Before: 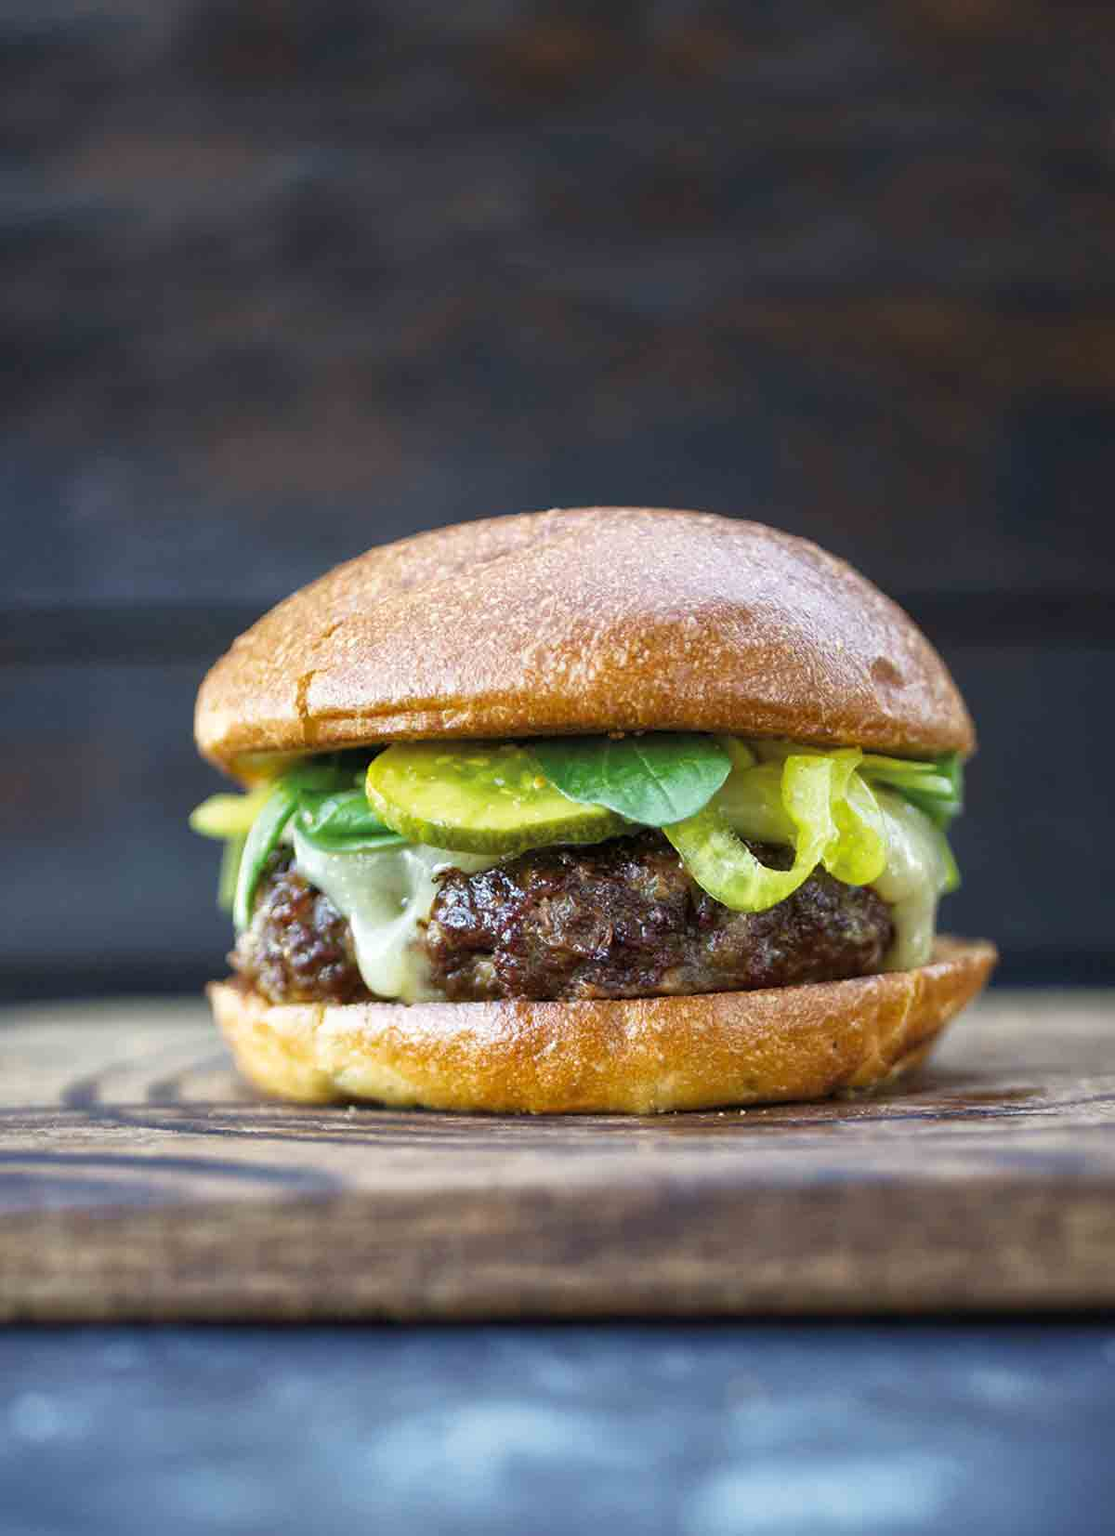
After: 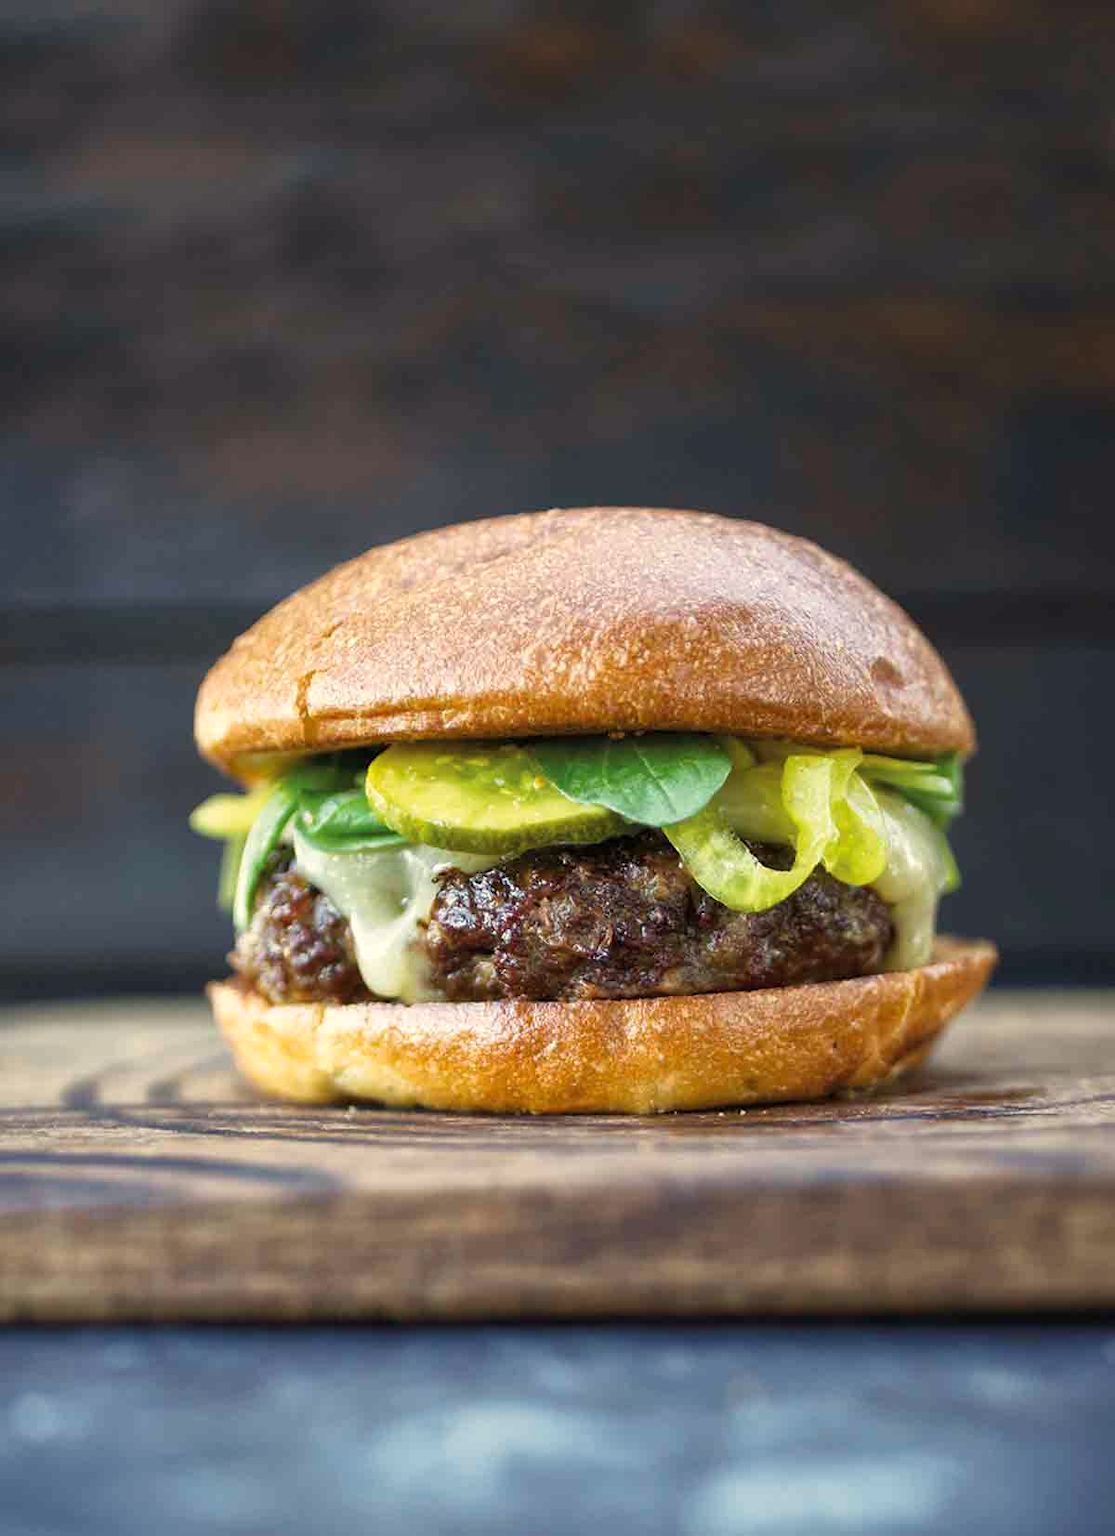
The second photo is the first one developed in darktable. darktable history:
white balance: red 1.045, blue 0.932
